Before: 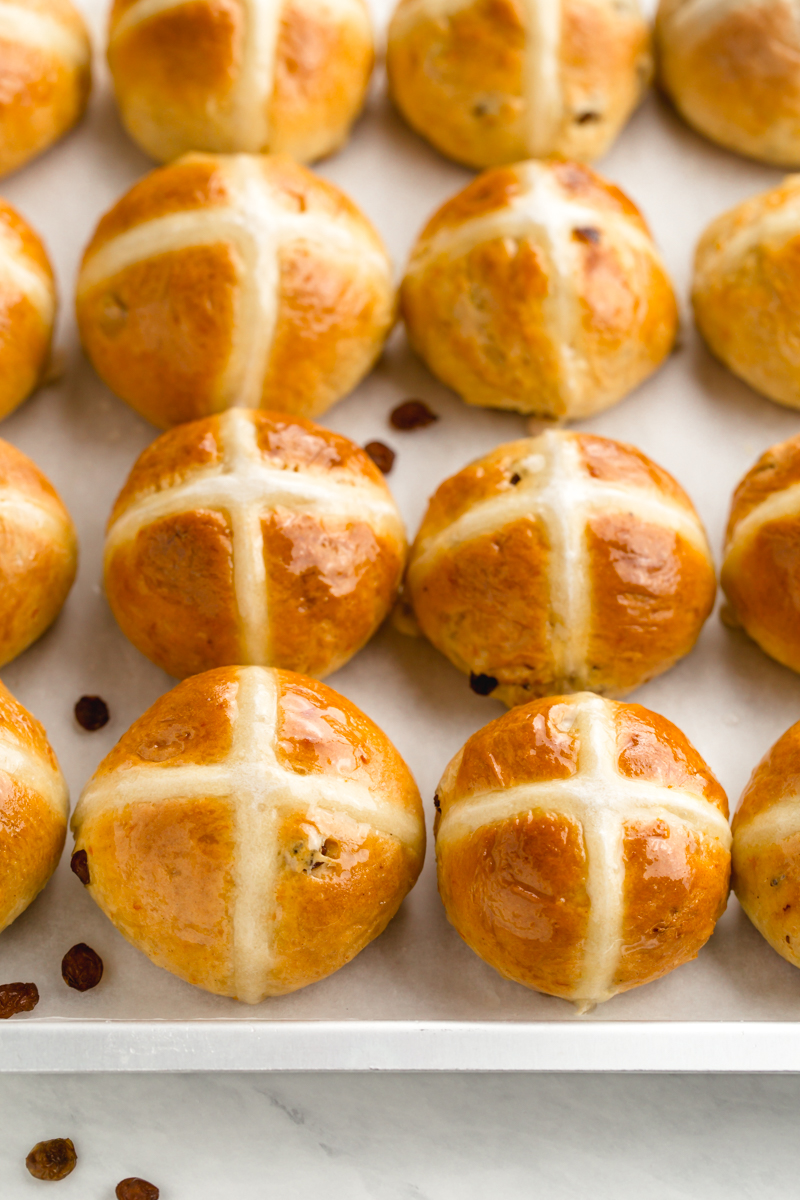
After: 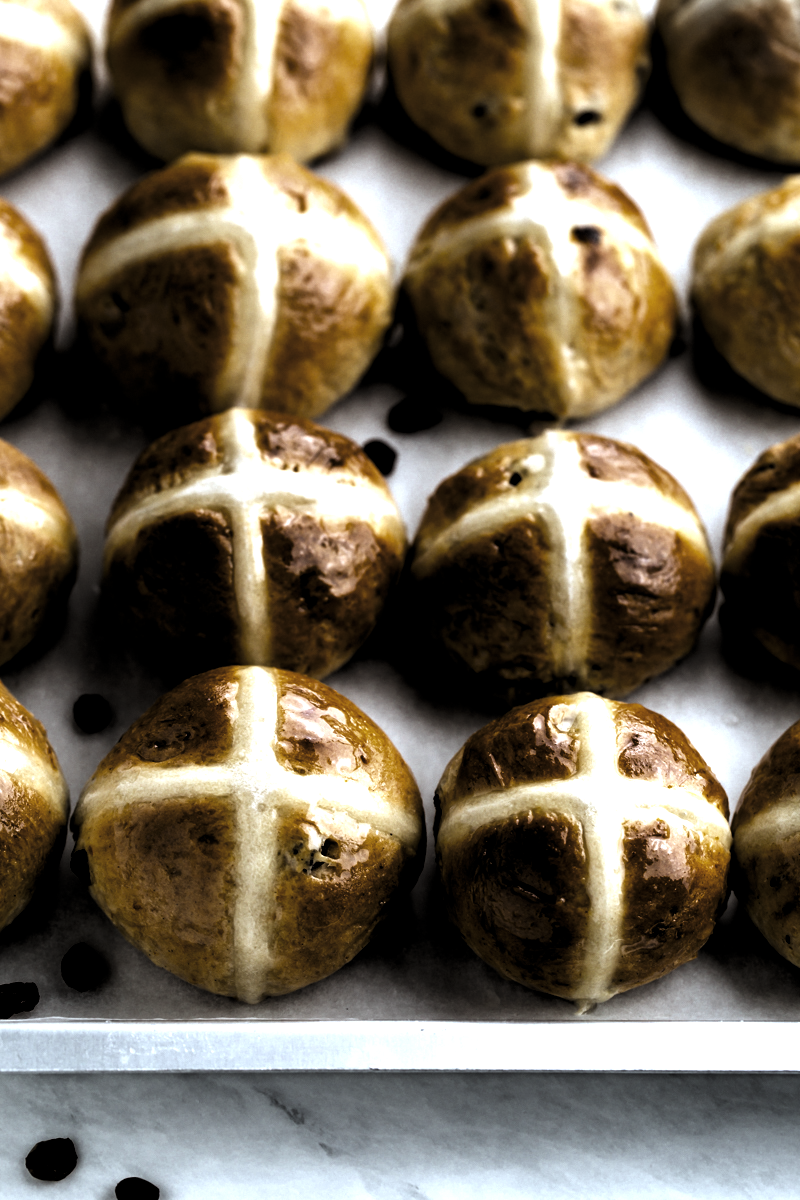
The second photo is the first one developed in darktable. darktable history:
tone equalizer: on, module defaults
levels: mode automatic, black 8.58%, gray 59.42%, levels [0, 0.445, 1]
exposure: black level correction 0.001, exposure 0.5 EV, compensate exposure bias true, compensate highlight preservation false
white balance: red 0.924, blue 1.095
